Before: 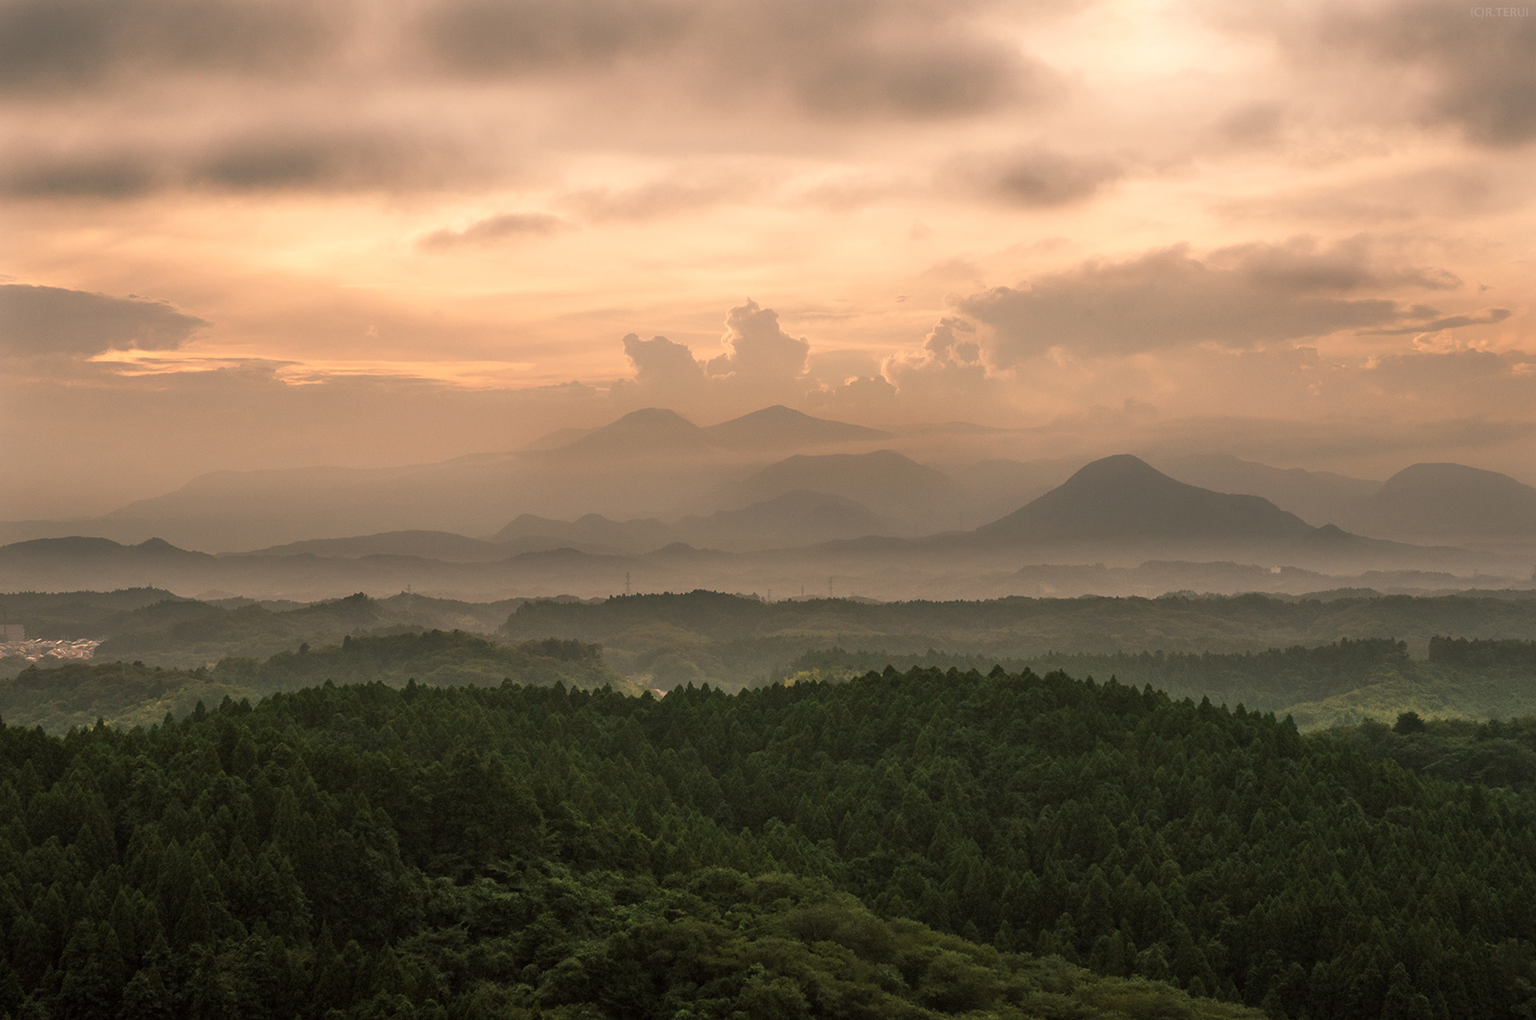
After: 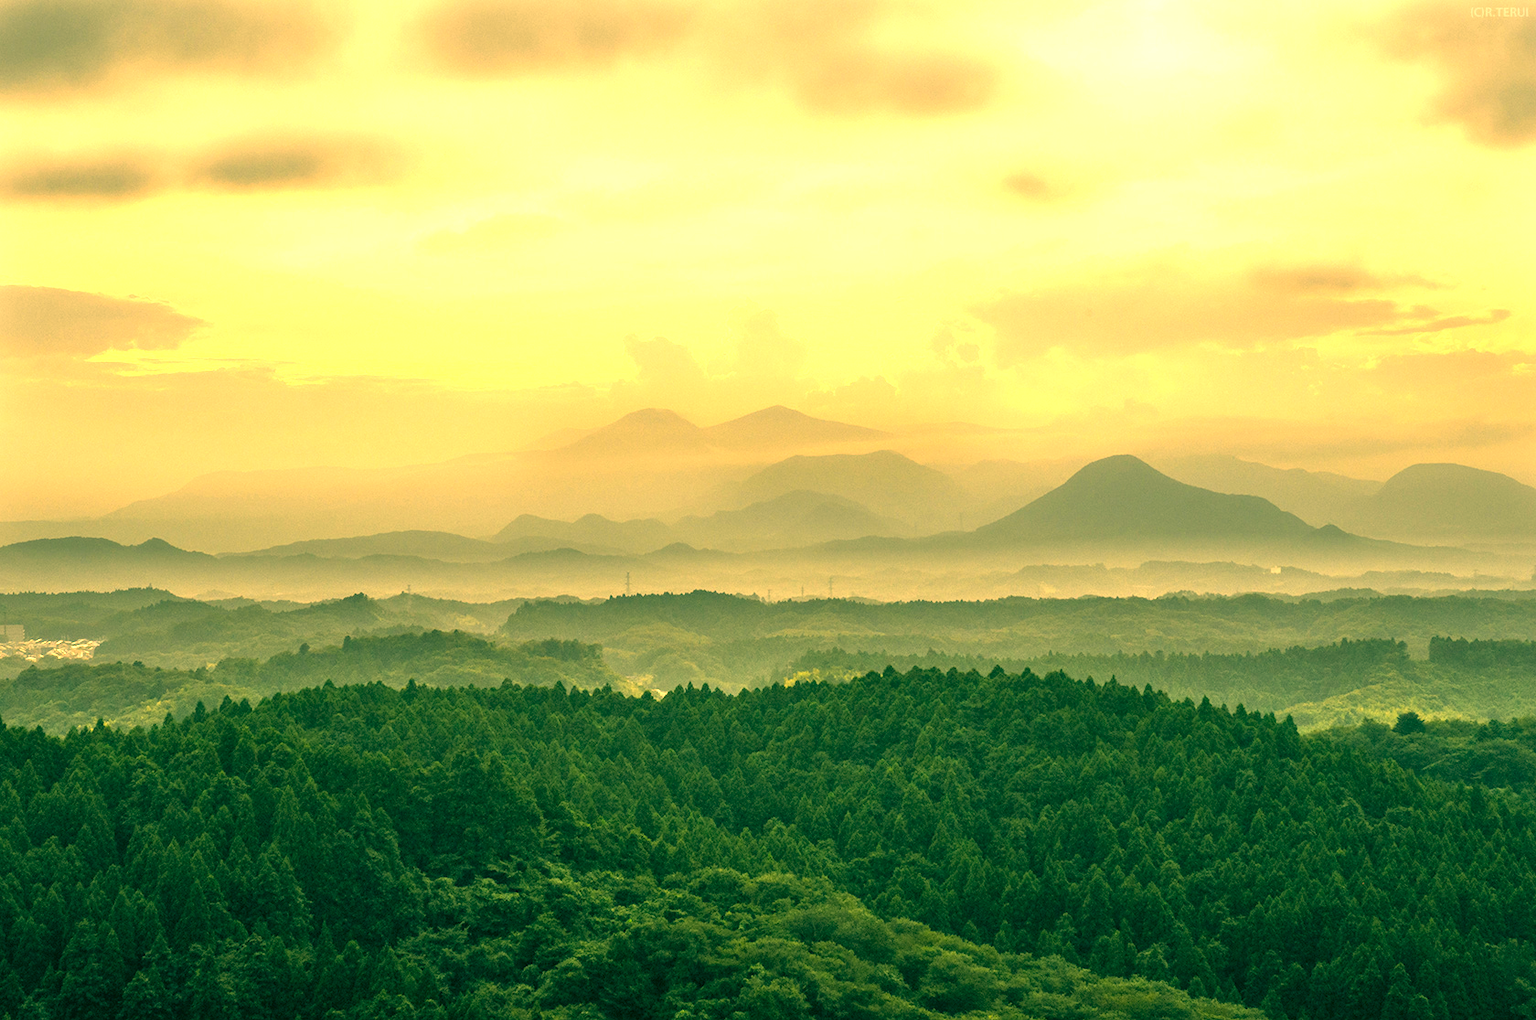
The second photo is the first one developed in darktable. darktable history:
local contrast: on, module defaults
exposure: black level correction 0, exposure 1.45 EV, compensate exposure bias true, compensate highlight preservation false
color correction: highlights a* 1.83, highlights b* 34.02, shadows a* -36.68, shadows b* -5.48
